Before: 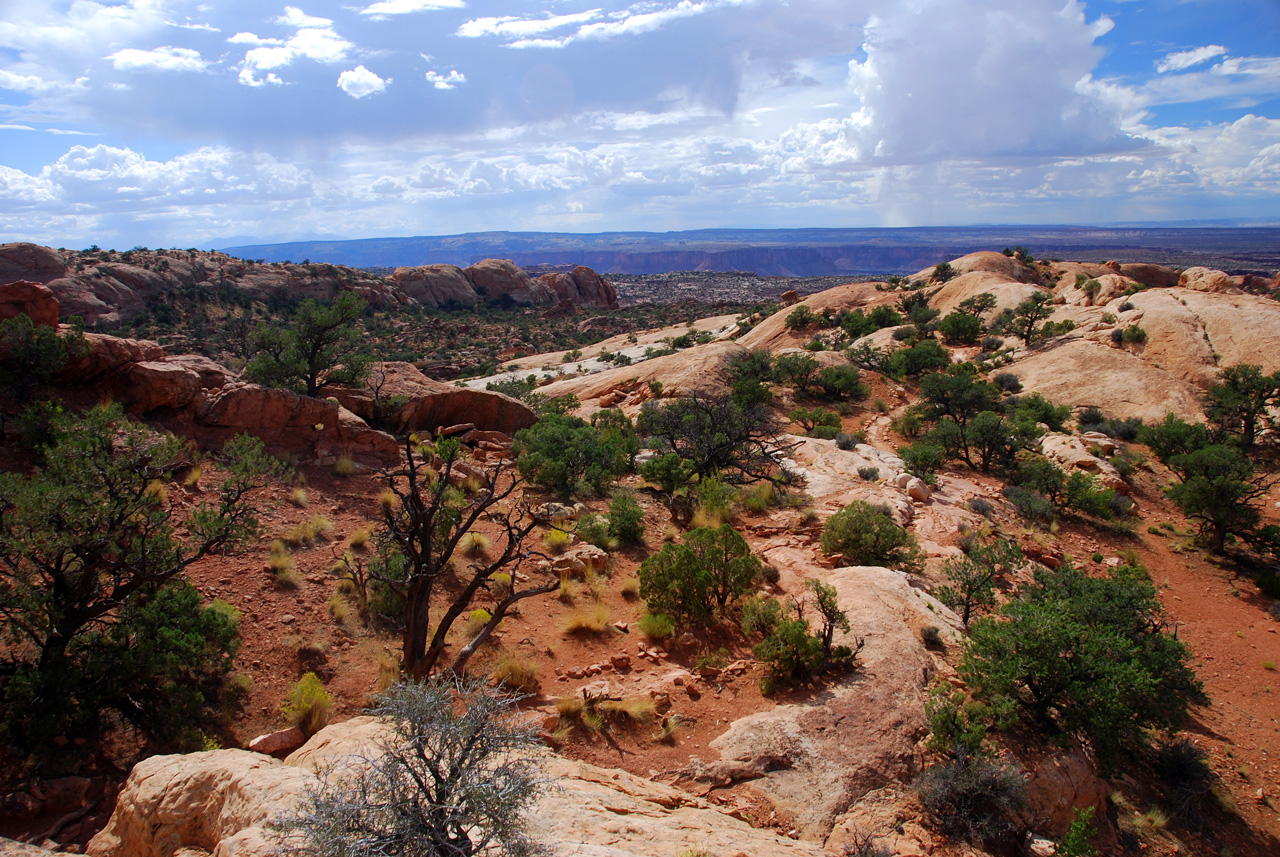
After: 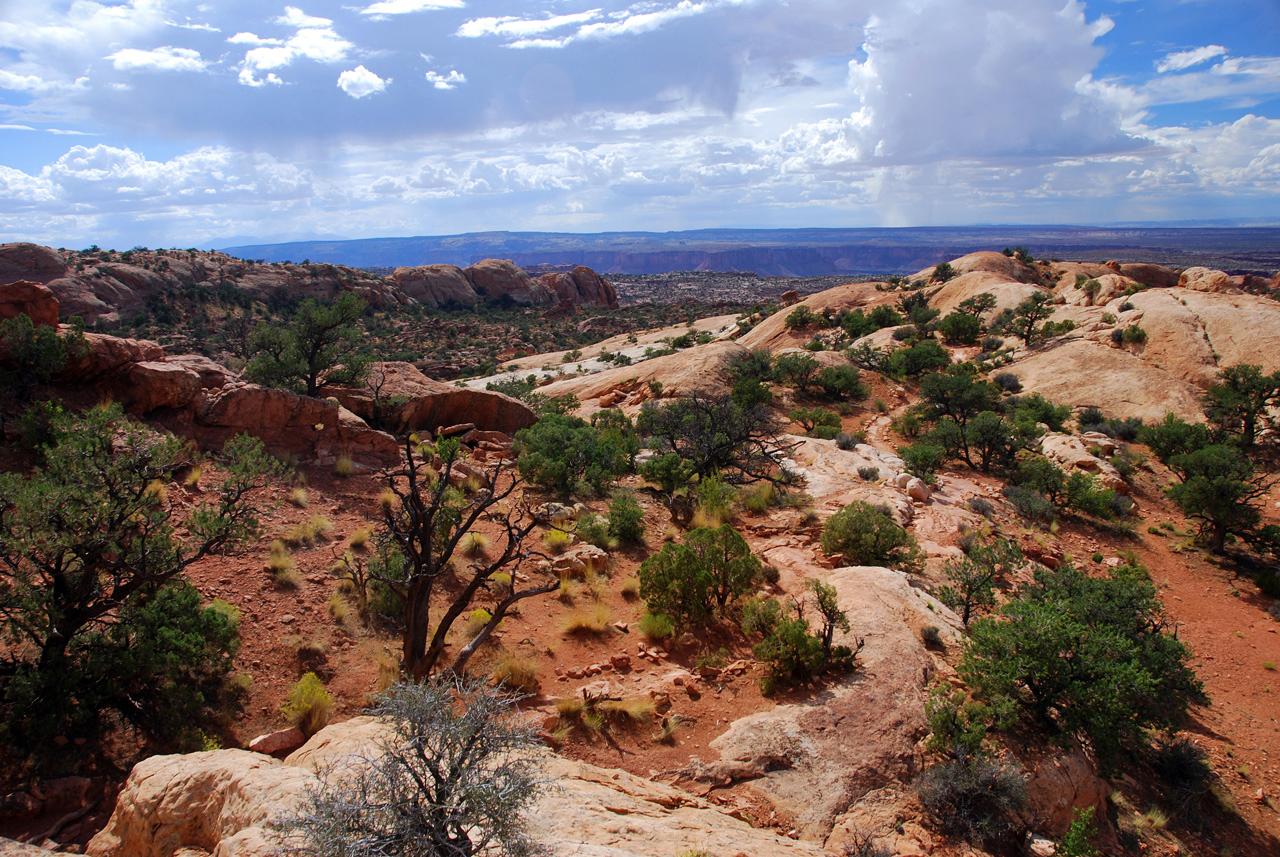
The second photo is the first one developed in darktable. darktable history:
shadows and highlights: shadows 36.22, highlights -27.07, highlights color adjustment 0.86%, soften with gaussian
